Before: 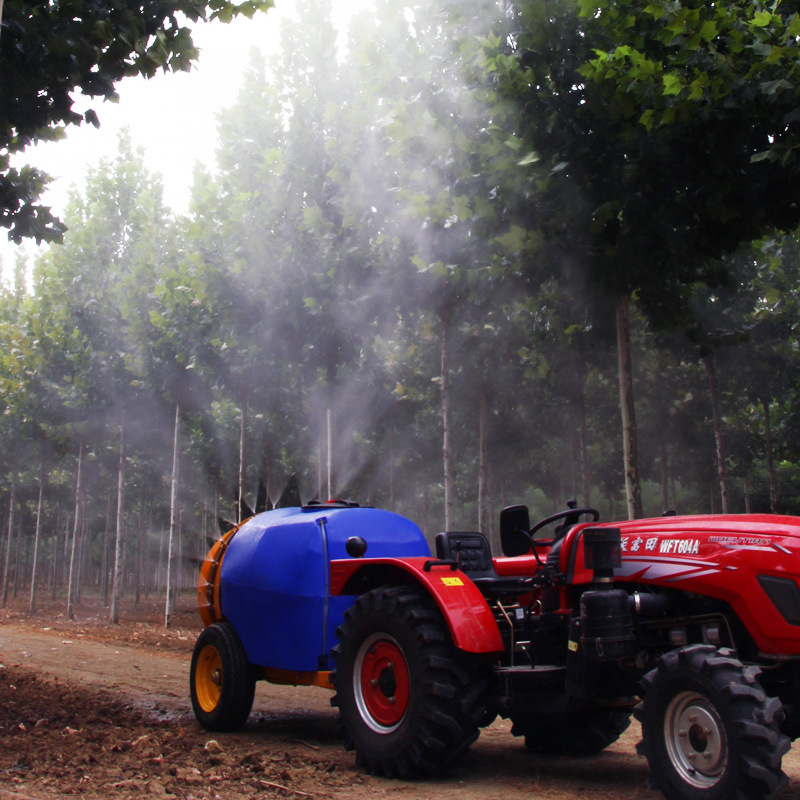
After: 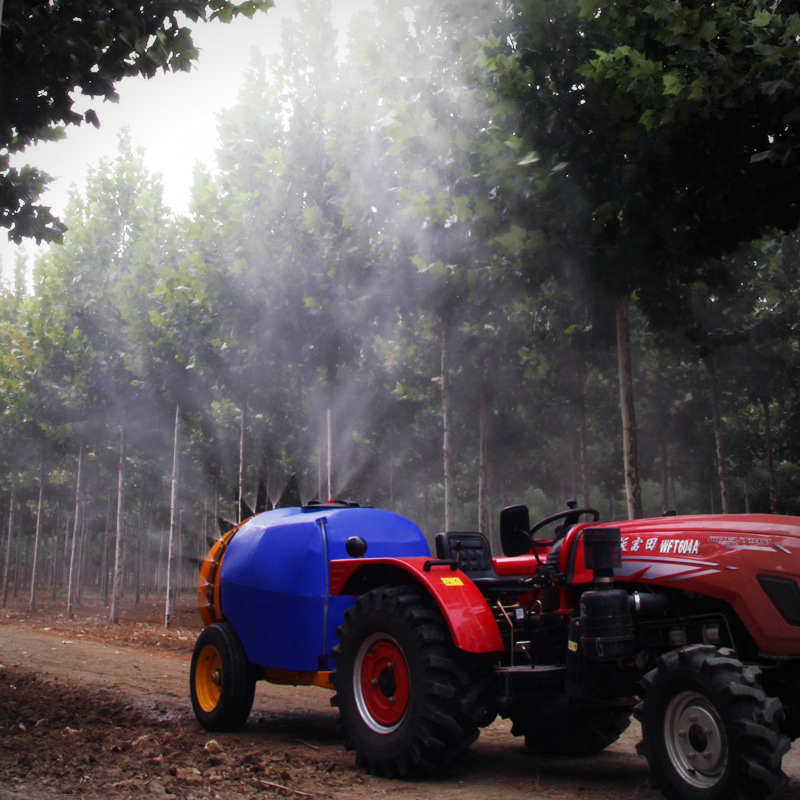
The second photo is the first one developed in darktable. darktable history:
vignetting: center (-0.149, 0.016)
